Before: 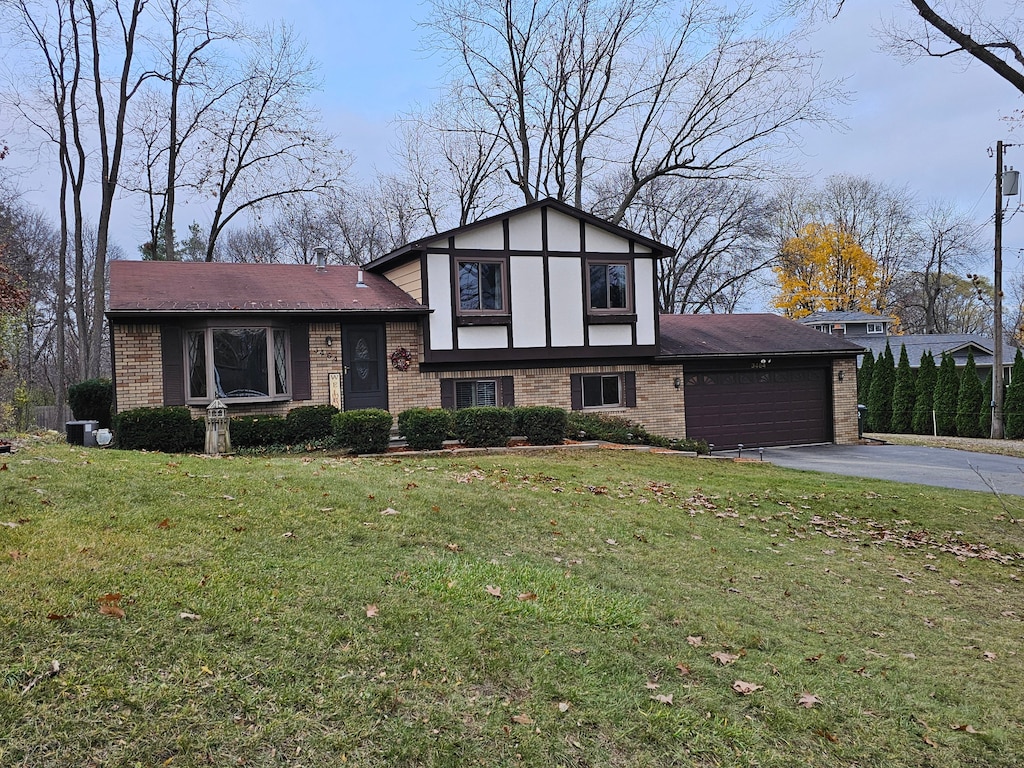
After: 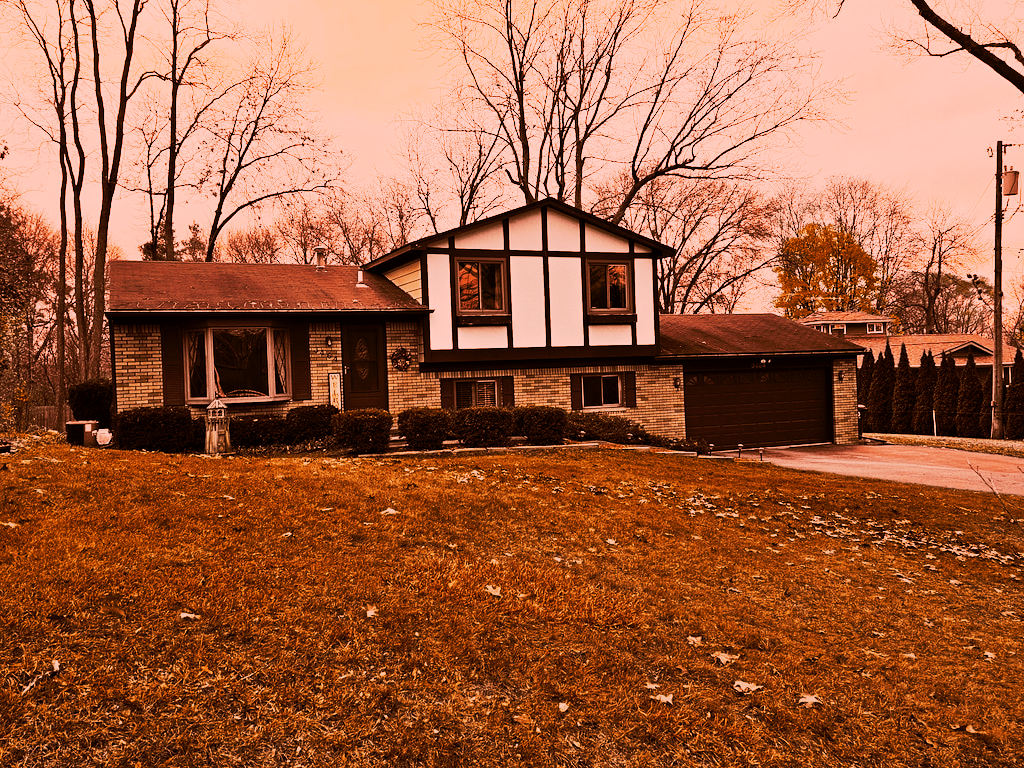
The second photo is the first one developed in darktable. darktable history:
tone curve: curves: ch0 [(0, 0) (0.003, 0.002) (0.011, 0.002) (0.025, 0.002) (0.044, 0.007) (0.069, 0.014) (0.1, 0.026) (0.136, 0.04) (0.177, 0.061) (0.224, 0.1) (0.277, 0.151) (0.335, 0.198) (0.399, 0.272) (0.468, 0.387) (0.543, 0.553) (0.623, 0.716) (0.709, 0.8) (0.801, 0.855) (0.898, 0.897) (1, 1)], preserve colors none
color look up table: target L [68.84, 57.68, 77.52, 72, 45.67, 49.08, 52.29, 43.08, 27.51, 202.02, 59.04, 68.03, 58.42, 50.54, 51.13, 48.71, 44.01, 50.99, 30.16, 28.3, 16.2, 90.83, 74.6, 78.79, 78.03, 71.5, 68.89, 63.27, 54.07, 67.99, 59.58, 67.98, 64.03, 34.03, 63.78, 27.48, 31.69, 28.64, 10.73, 22.52, 93.39, 72.87, 81.75, 69.06, 68.08, 67.03, 69.75, 45.45, 6.199], target a [41.22, 39.61, 35, 38.51, 22.48, 22.63, 16.8, 21.95, 24.98, 0, 34.21, 39.31, 34.38, 20.28, 20.38, 18.7, 17.49, 17.88, 26.63, 22.8, 18.41, 30.58, 37.85, 35.91, 37.23, 31.54, 33.7, 35.53, 14.02, 34.44, 31.26, 34.42, 34.69, 24.59, 34.32, 21.29, 22.93, 23.7, 15.6, 17.06, 27.74, 37, 35.47, 39.23, 34.99, 38.45, 40.89, 17.78, 4.4], target b [26, 44.12, 27.05, 25.27, 41.76, 42.01, 38.22, 41.08, 33.94, -0.001, 41.51, 27.98, 41.53, 41.63, 41.75, 41.33, 40.19, 41.3, 35.94, 34.79, 20.82, 27.06, 27.64, 23.4, 31.25, 45.56, 46.18, 42.9, 14.13, 44.99, 32.1, 45.09, 42.87, 38.09, 42.98, 27.46, 37.01, 35.24, 13.32, 28.63, 21.23, 27.65, 29.28, 30.4, 42.23, 27.26, 24.81, 40.57, 9.95], num patches 49
